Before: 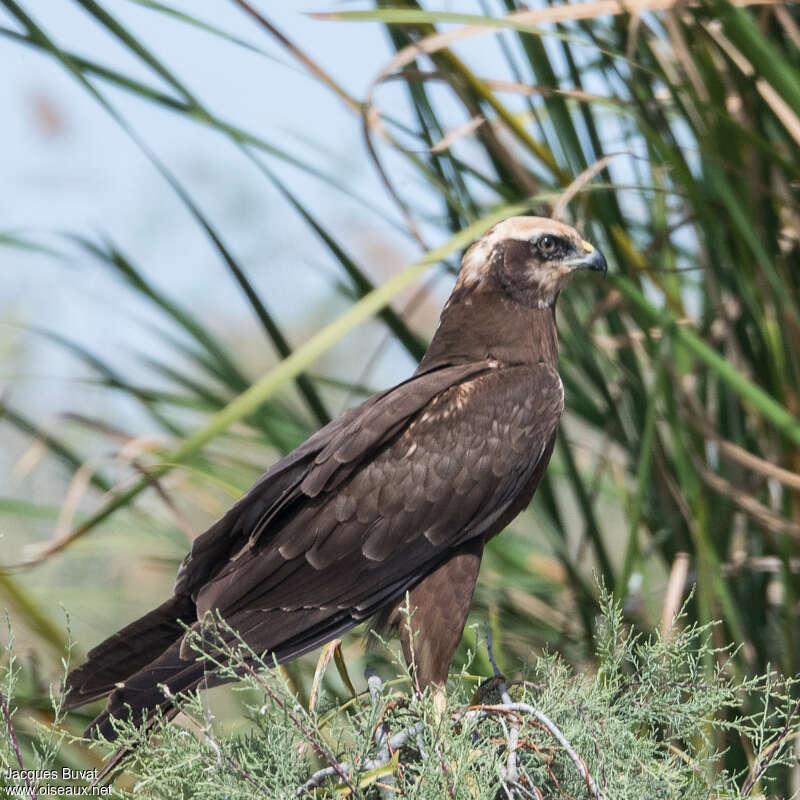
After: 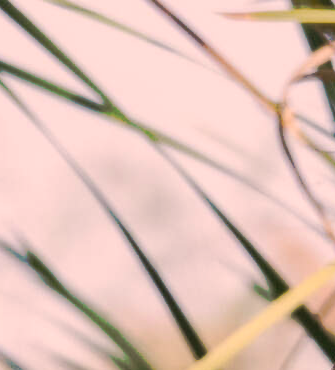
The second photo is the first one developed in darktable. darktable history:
crop and rotate: left 10.817%, top 0.062%, right 47.194%, bottom 53.626%
tone curve: curves: ch0 [(0, 0) (0.003, 0.003) (0.011, 0.011) (0.025, 0.024) (0.044, 0.044) (0.069, 0.068) (0.1, 0.098) (0.136, 0.133) (0.177, 0.174) (0.224, 0.22) (0.277, 0.272) (0.335, 0.329) (0.399, 0.392) (0.468, 0.46) (0.543, 0.607) (0.623, 0.676) (0.709, 0.75) (0.801, 0.828) (0.898, 0.912) (1, 1)], preserve colors none
color correction: highlights a* 17.88, highlights b* 18.79
